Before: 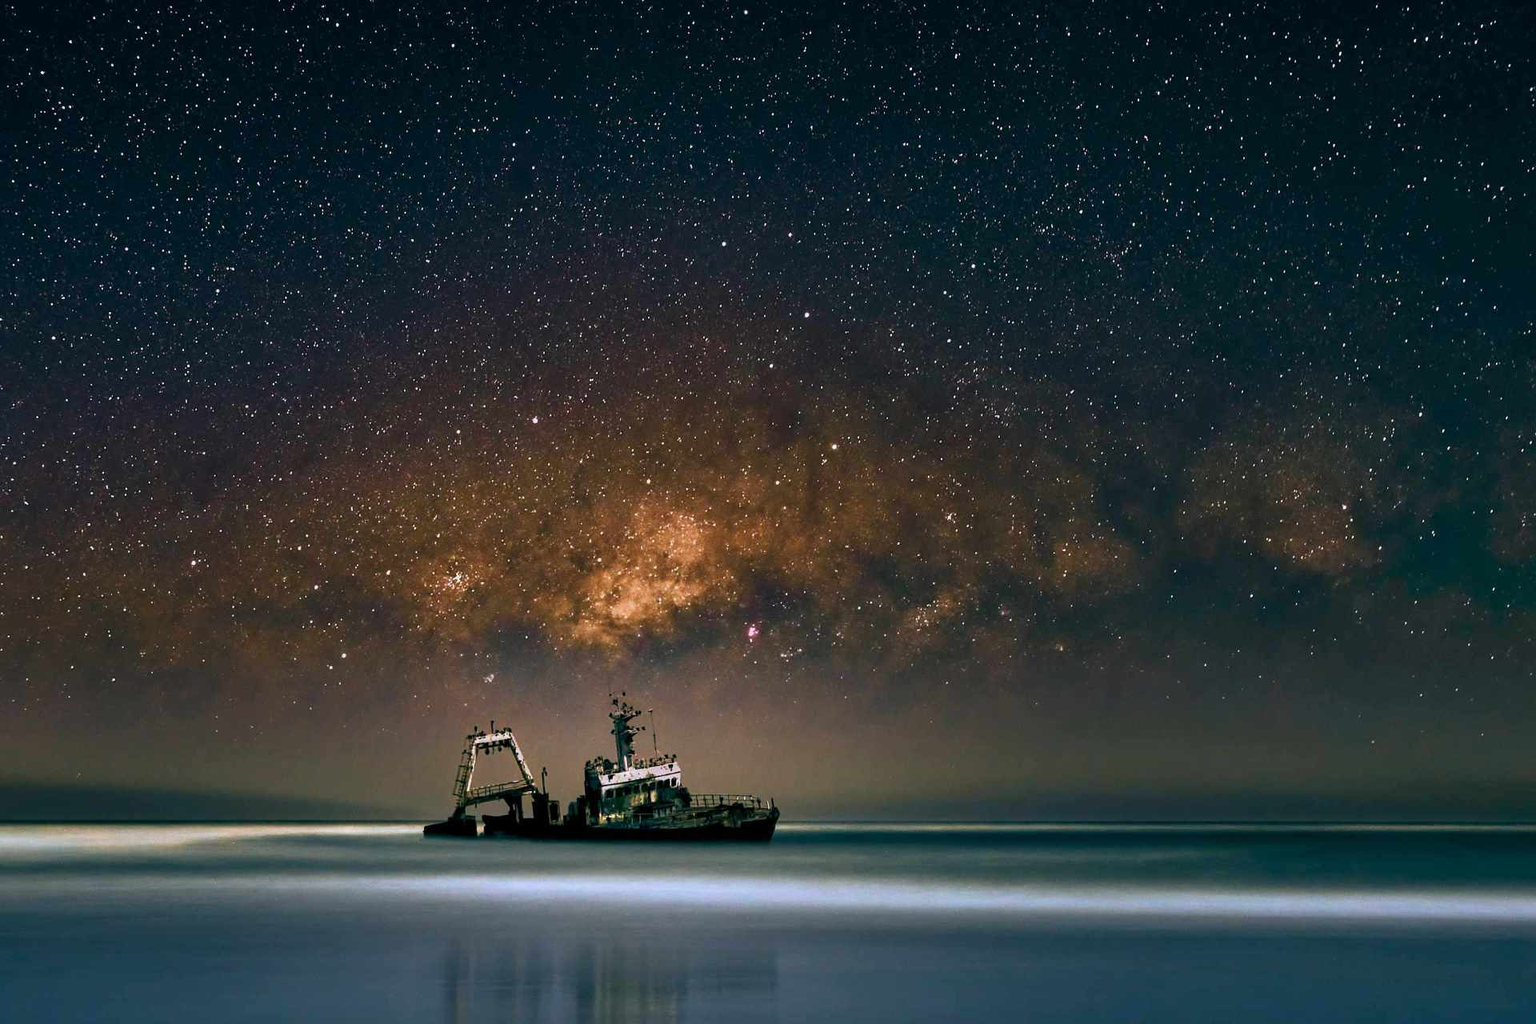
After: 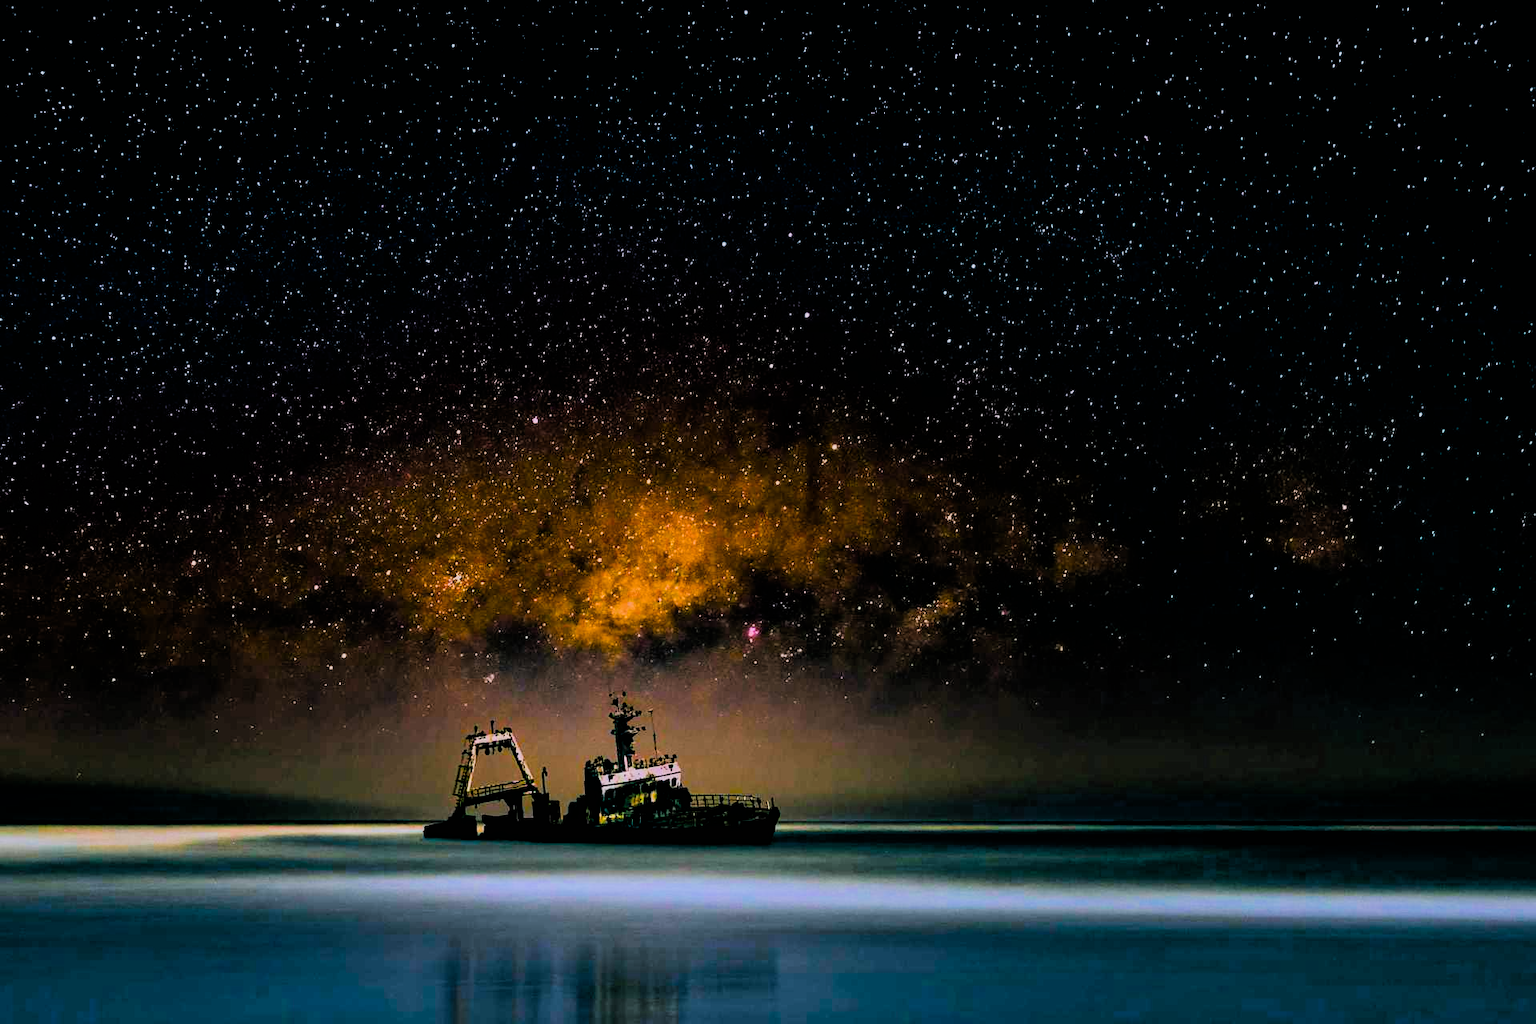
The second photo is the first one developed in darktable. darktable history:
levels: levels [0, 0.476, 0.951]
color balance rgb: highlights gain › chroma 1.506%, highlights gain › hue 311.07°, linear chroma grading › shadows 17.759%, linear chroma grading › highlights 61.661%, linear chroma grading › global chroma 49.818%, perceptual saturation grading › global saturation 4.481%
filmic rgb: black relative exposure -3.21 EV, white relative exposure 7.01 EV, hardness 1.47, contrast 1.355
exposure: exposure -0.071 EV, compensate exposure bias true, compensate highlight preservation false
